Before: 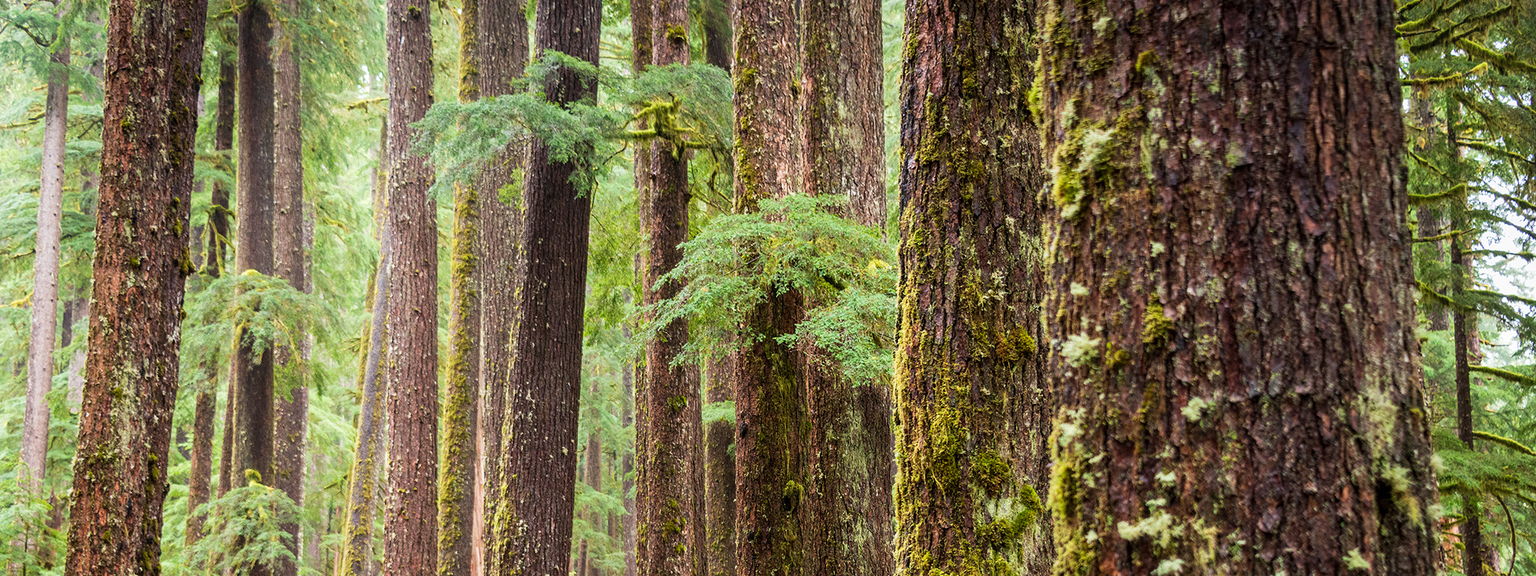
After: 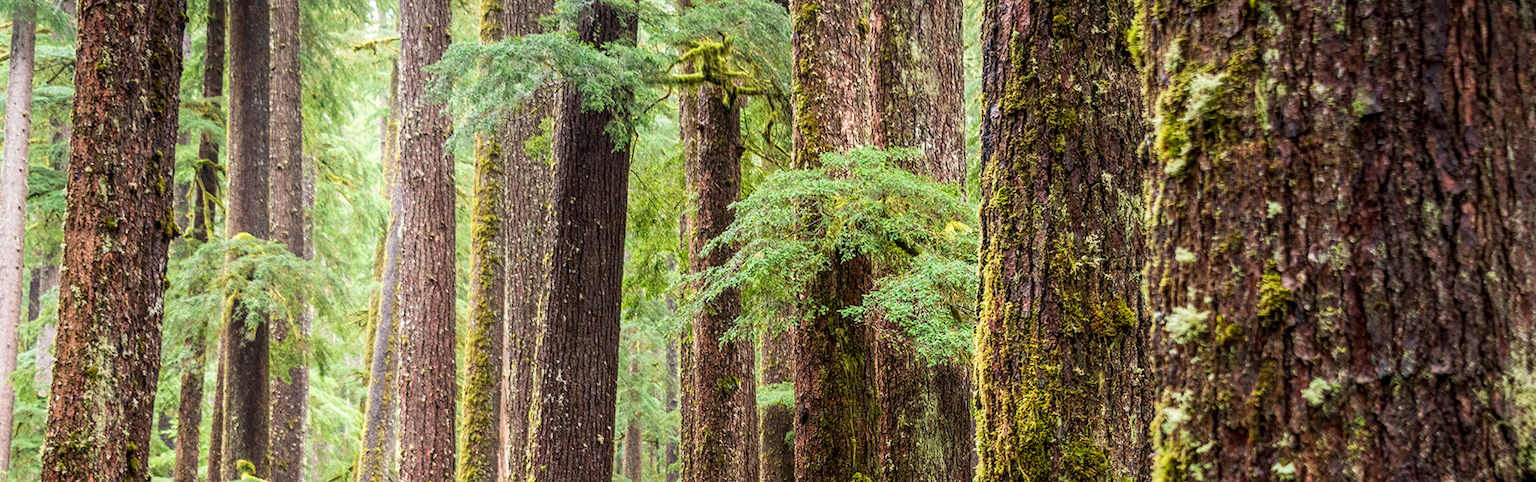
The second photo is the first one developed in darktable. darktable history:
local contrast: on, module defaults
shadows and highlights: shadows -40.15, highlights 62.88, soften with gaussian
crop and rotate: left 2.425%, top 11.305%, right 9.6%, bottom 15.08%
